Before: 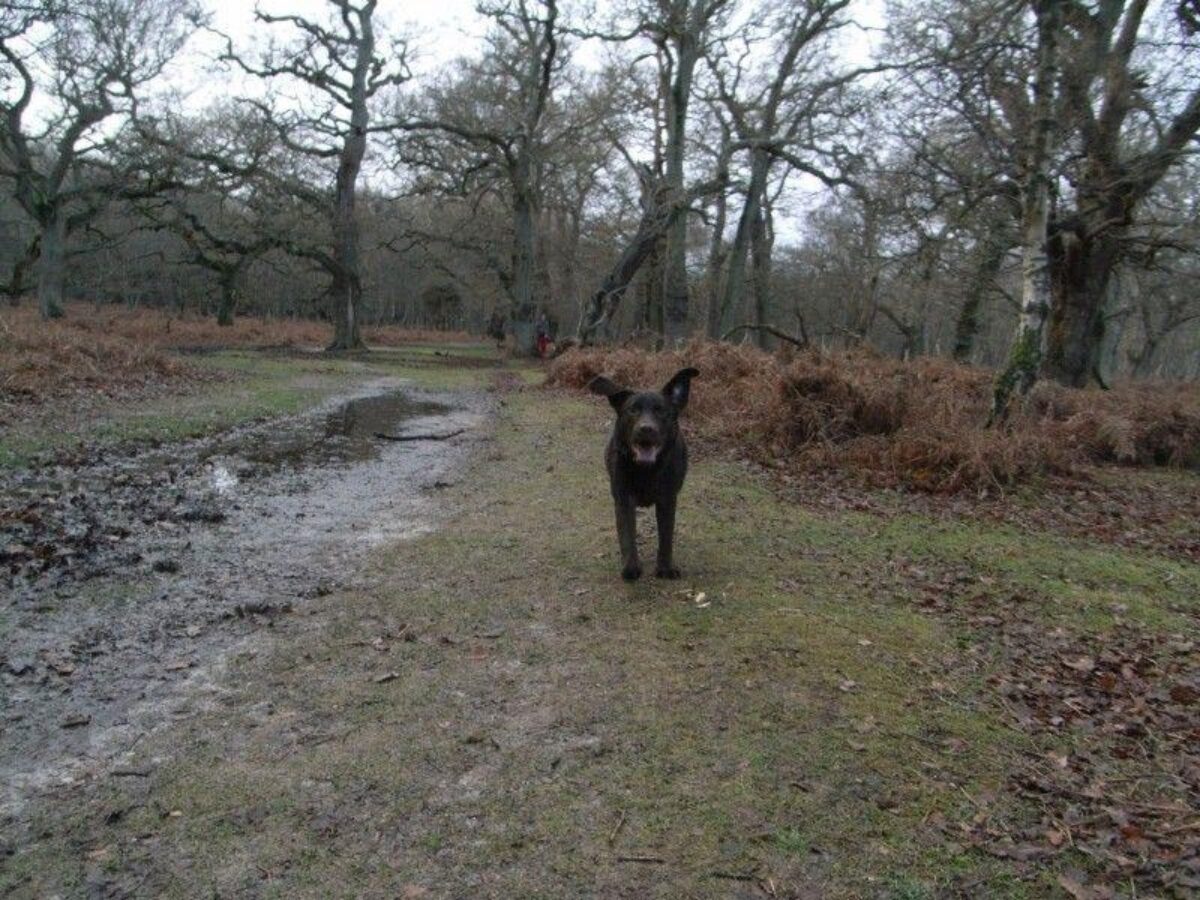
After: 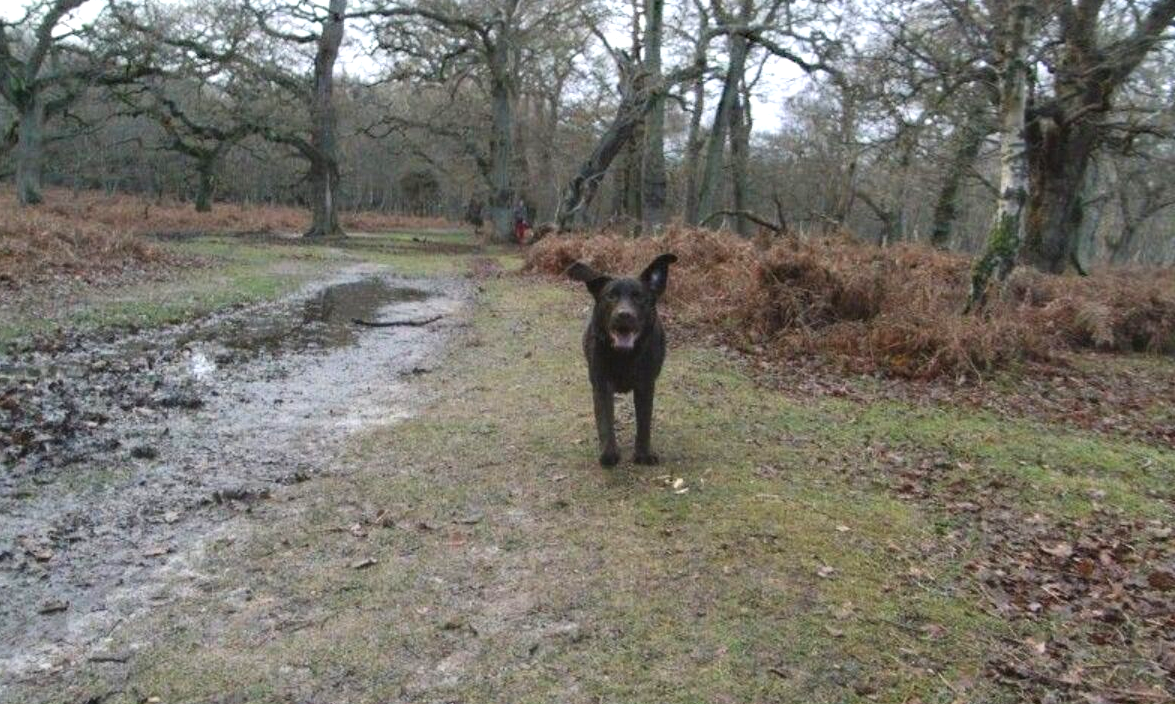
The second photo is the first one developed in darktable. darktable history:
crop and rotate: left 1.896%, top 12.706%, right 0.158%, bottom 9.019%
base curve: curves: ch0 [(0, 0) (0.472, 0.508) (1, 1)], fusion 1
